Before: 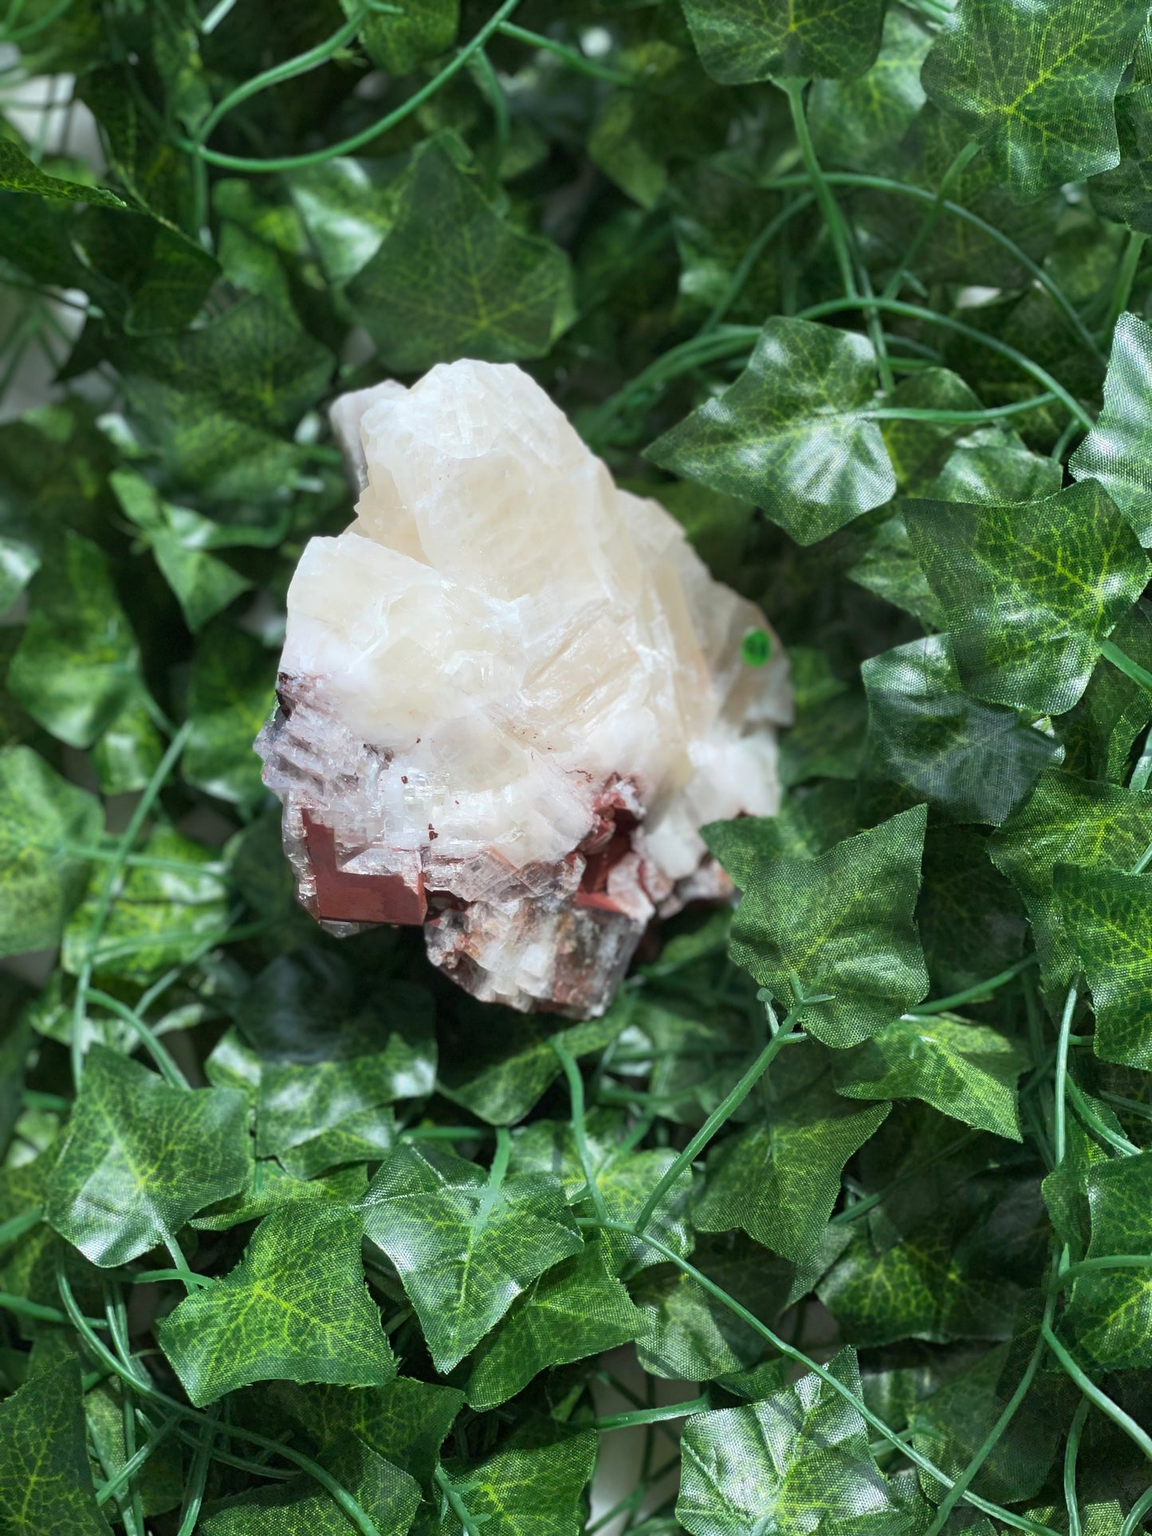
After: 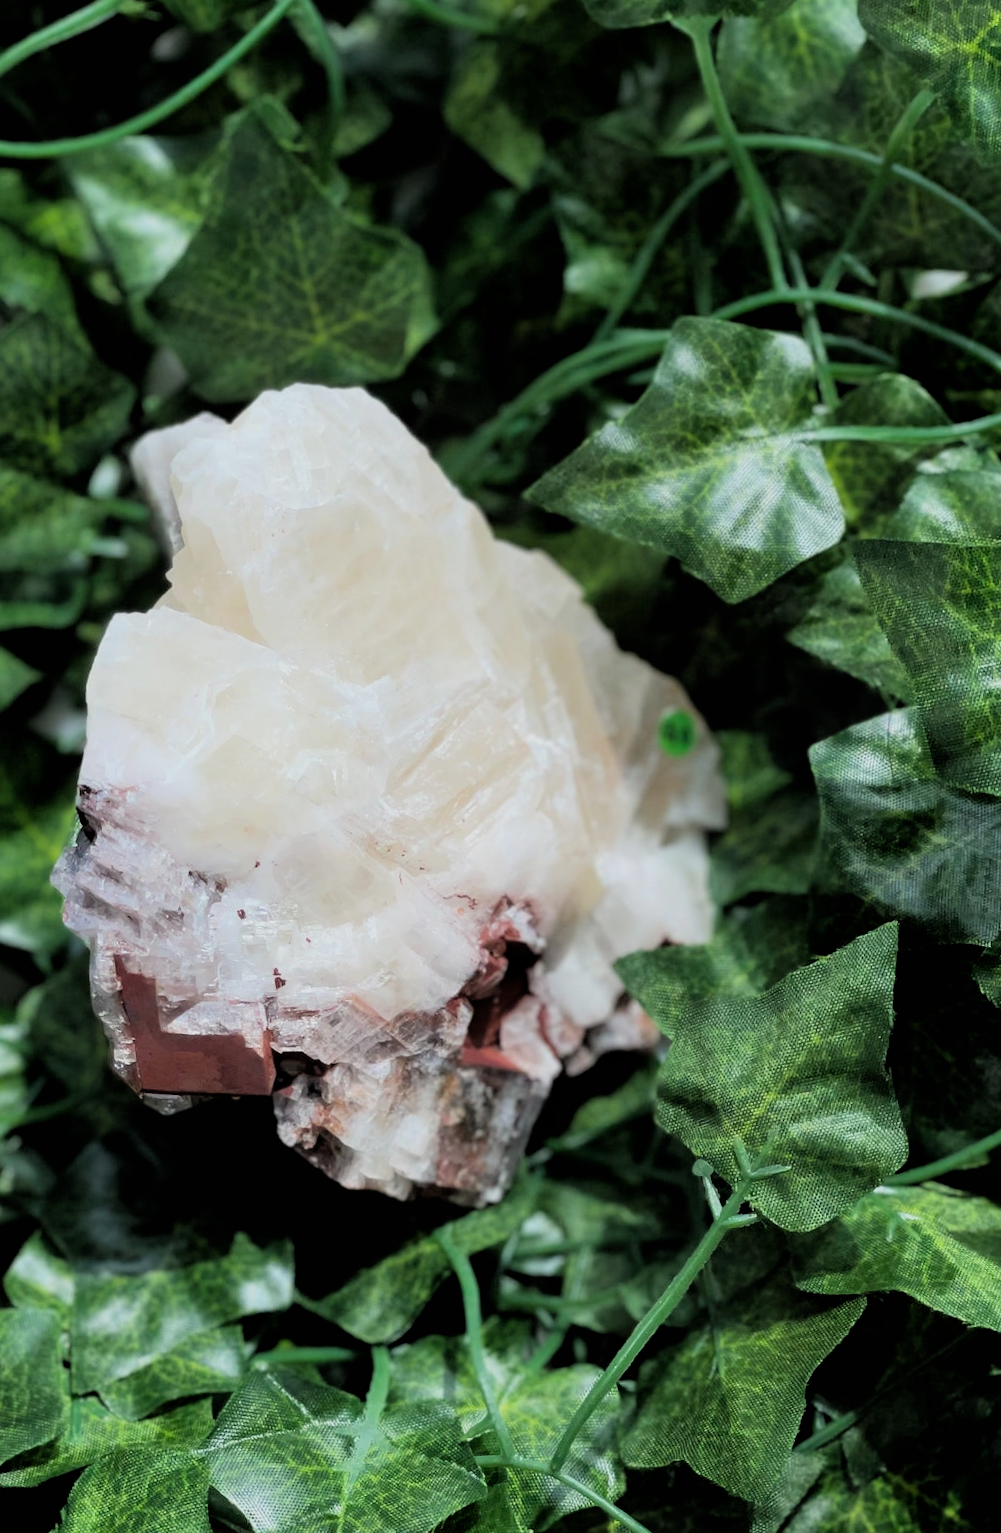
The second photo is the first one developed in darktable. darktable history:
filmic rgb: black relative exposure -3.86 EV, white relative exposure 3.48 EV, hardness 2.63, contrast 1.103
crop: left 18.479%, right 12.2%, bottom 13.971%
rotate and perspective: rotation -2°, crop left 0.022, crop right 0.978, crop top 0.049, crop bottom 0.951
